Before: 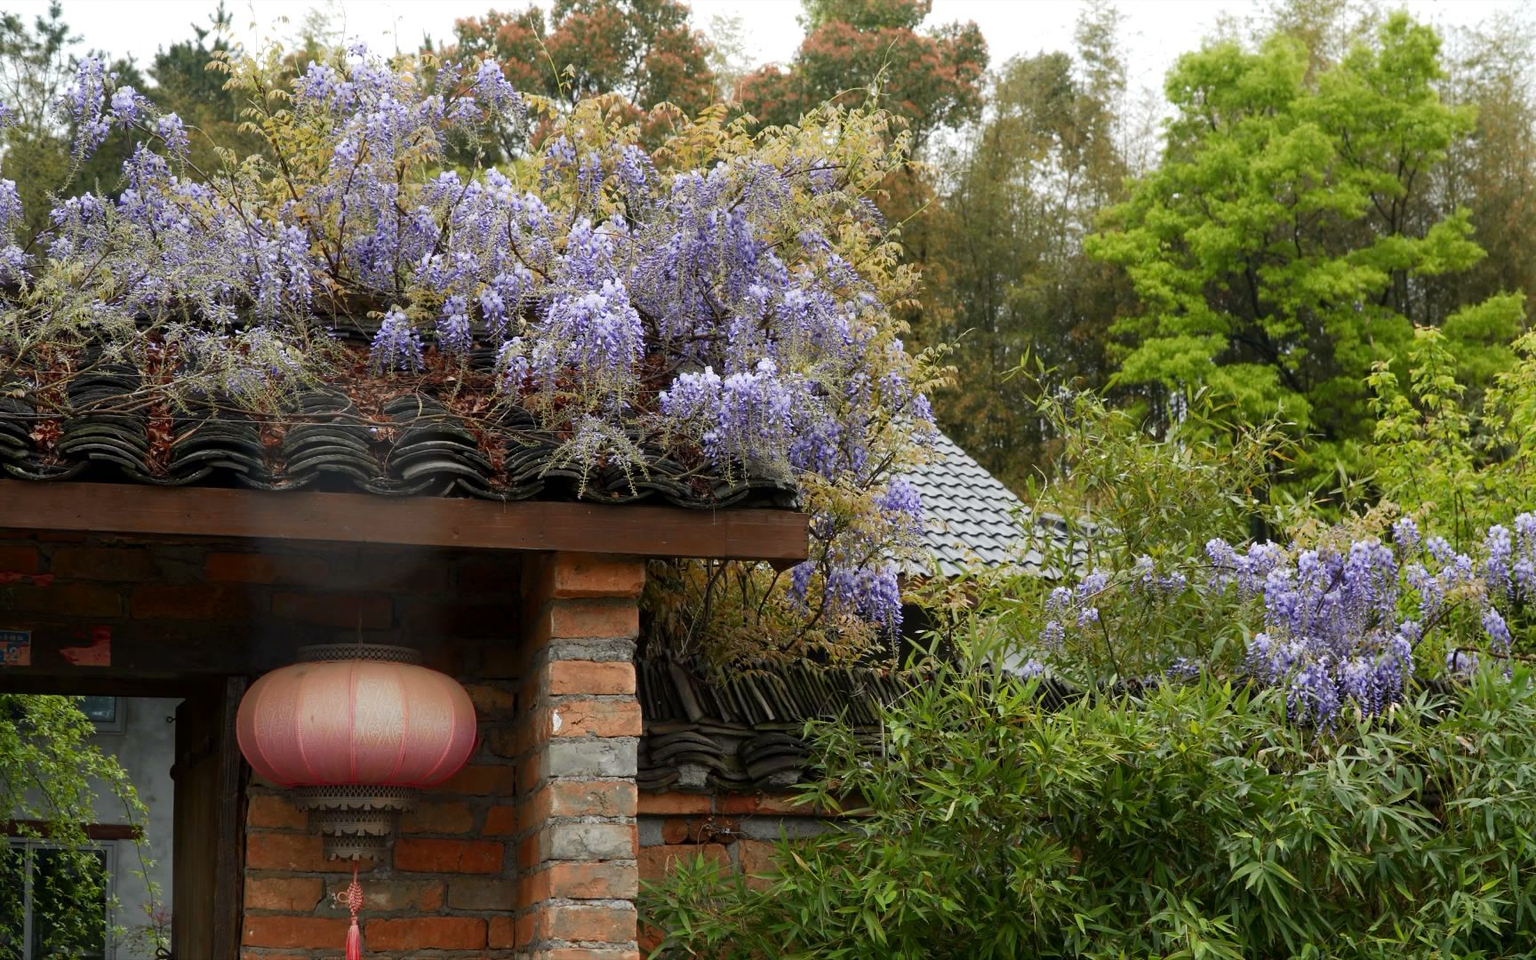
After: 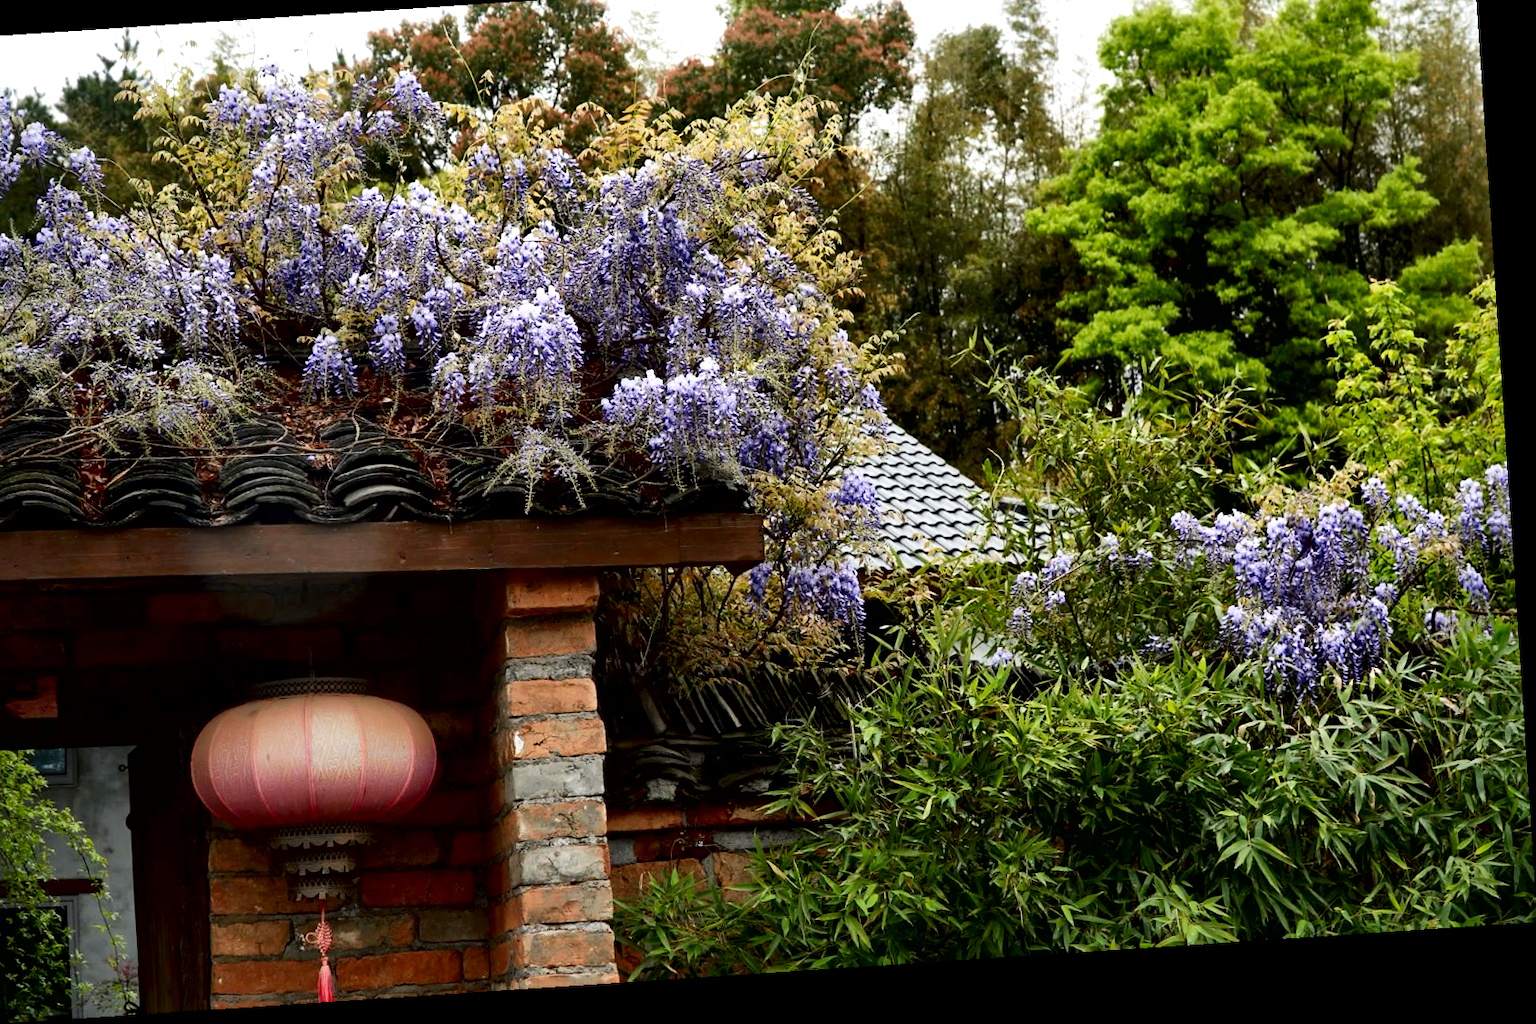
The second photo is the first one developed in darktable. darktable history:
local contrast: mode bilateral grid, contrast 45, coarseness 68, detail 212%, midtone range 0.2
crop and rotate: angle 3.78°, left 6.137%, top 5.672%
contrast brightness saturation: contrast 0.12, brightness -0.121, saturation 0.197
